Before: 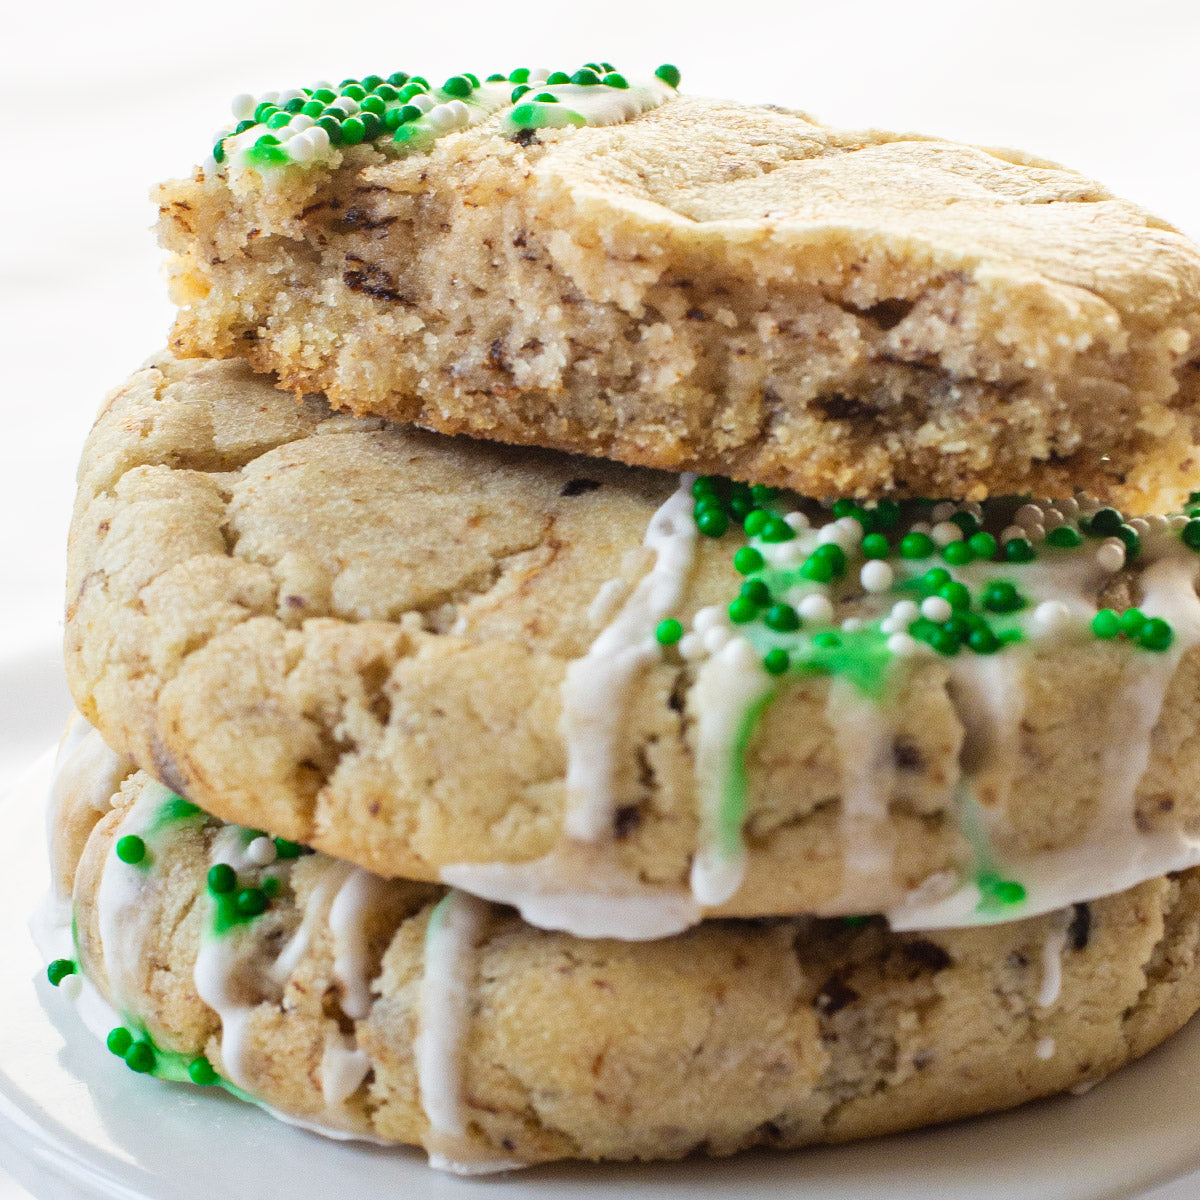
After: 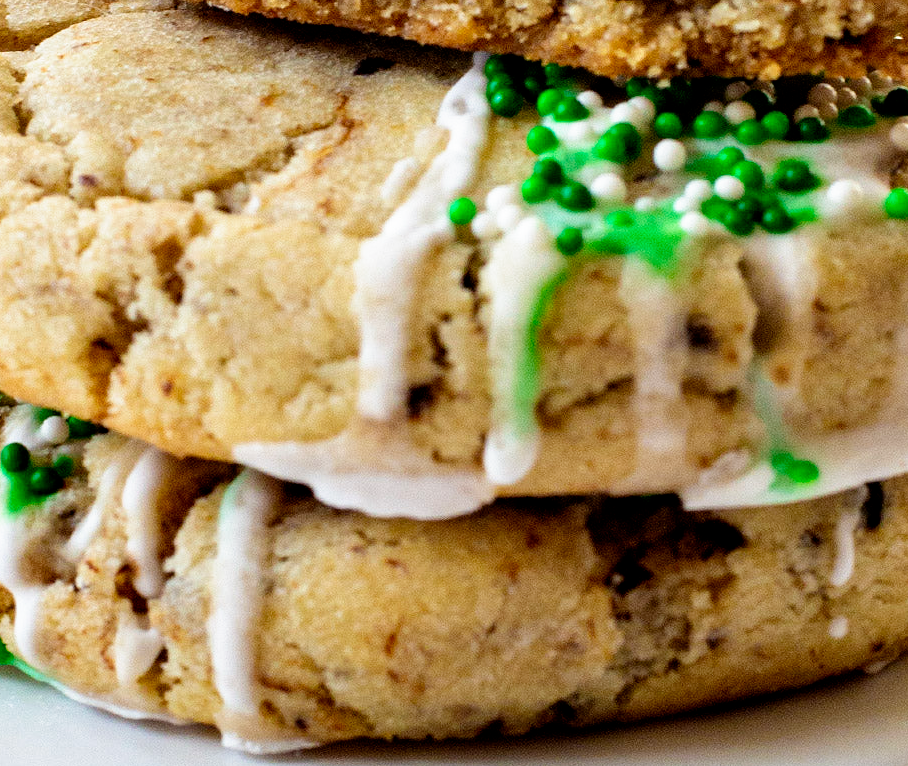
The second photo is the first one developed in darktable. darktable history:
filmic rgb: black relative exposure -5.5 EV, white relative exposure 2.5 EV, threshold 3 EV, target black luminance 0%, hardness 4.51, latitude 67.35%, contrast 1.453, shadows ↔ highlights balance -3.52%, preserve chrominance no, color science v4 (2020), contrast in shadows soft, enable highlight reconstruction true
crop and rotate: left 17.299%, top 35.115%, right 7.015%, bottom 1.024%
